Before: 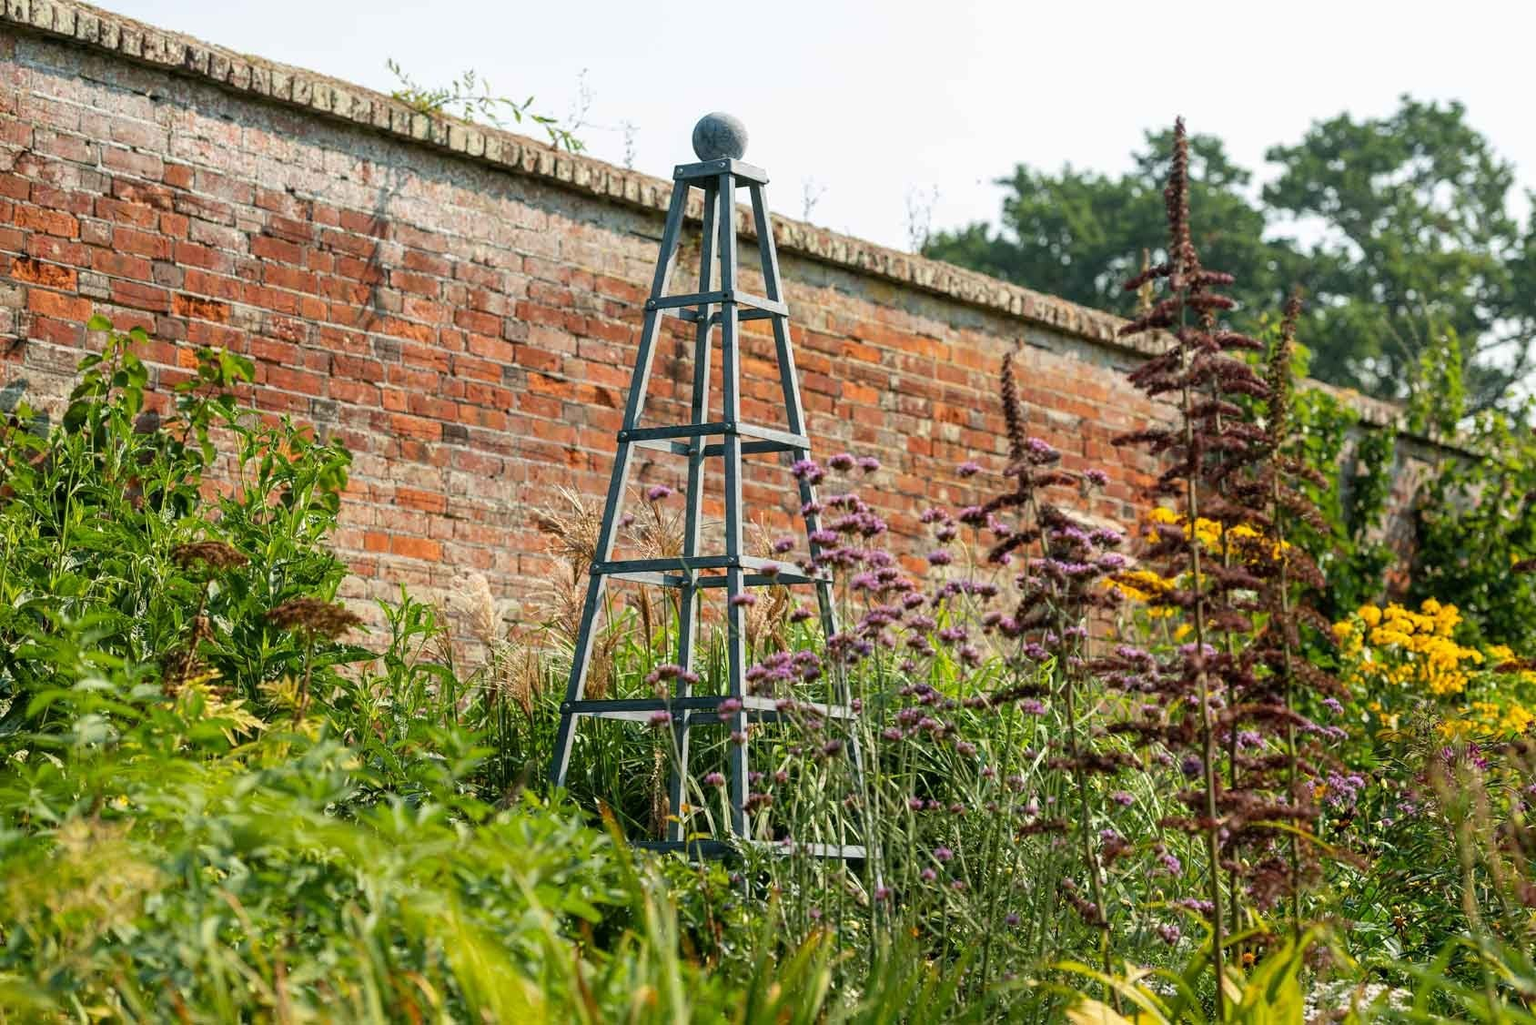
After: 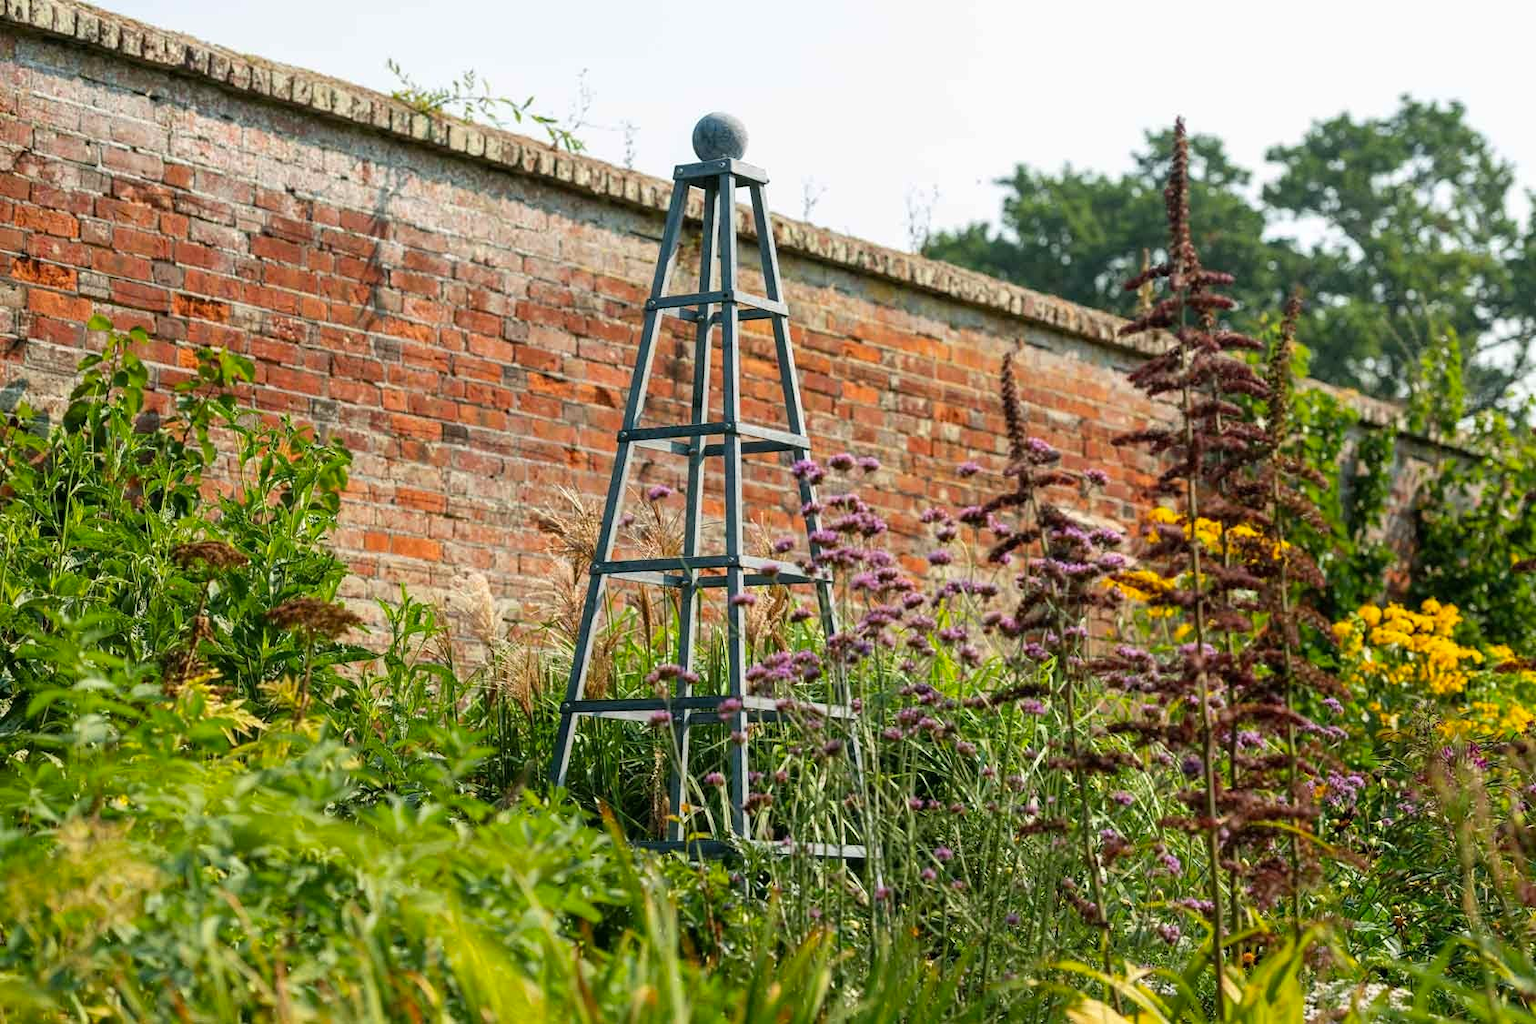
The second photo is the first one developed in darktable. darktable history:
contrast brightness saturation: saturation 0.1
tone equalizer: on, module defaults
